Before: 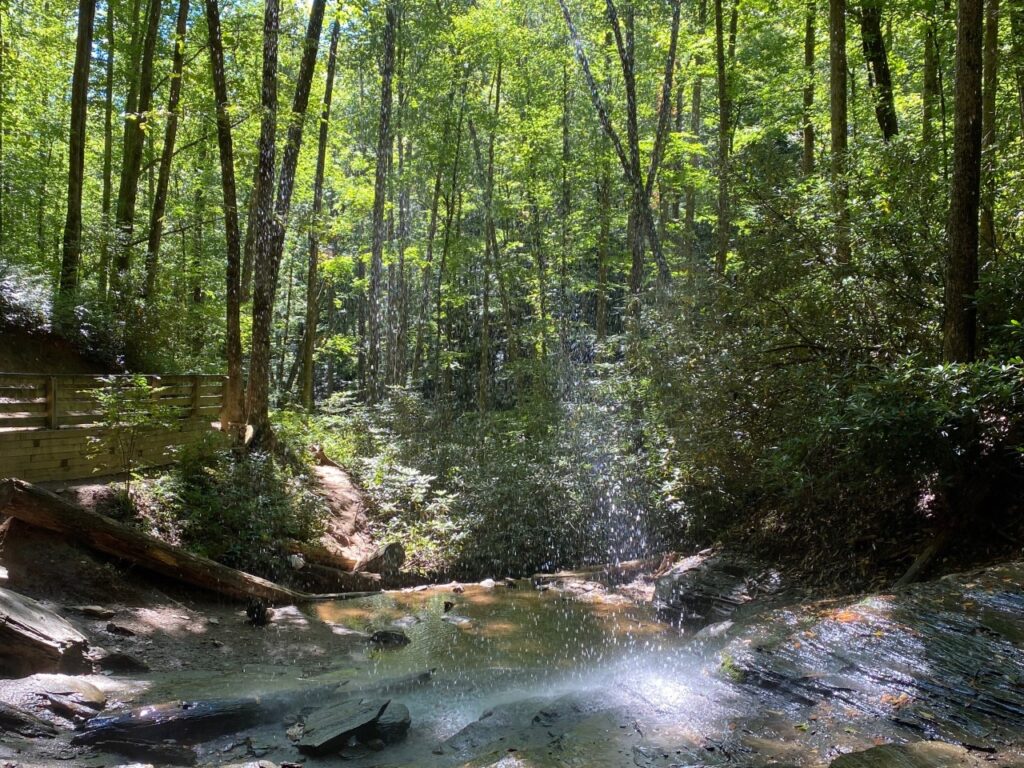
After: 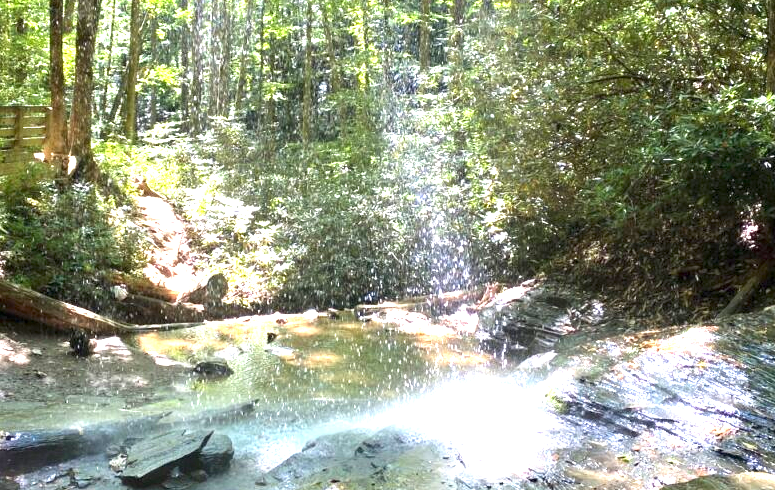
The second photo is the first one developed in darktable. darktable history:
exposure: exposure 2.04 EV, compensate highlight preservation false
crop and rotate: left 17.299%, top 35.115%, right 7.015%, bottom 1.024%
